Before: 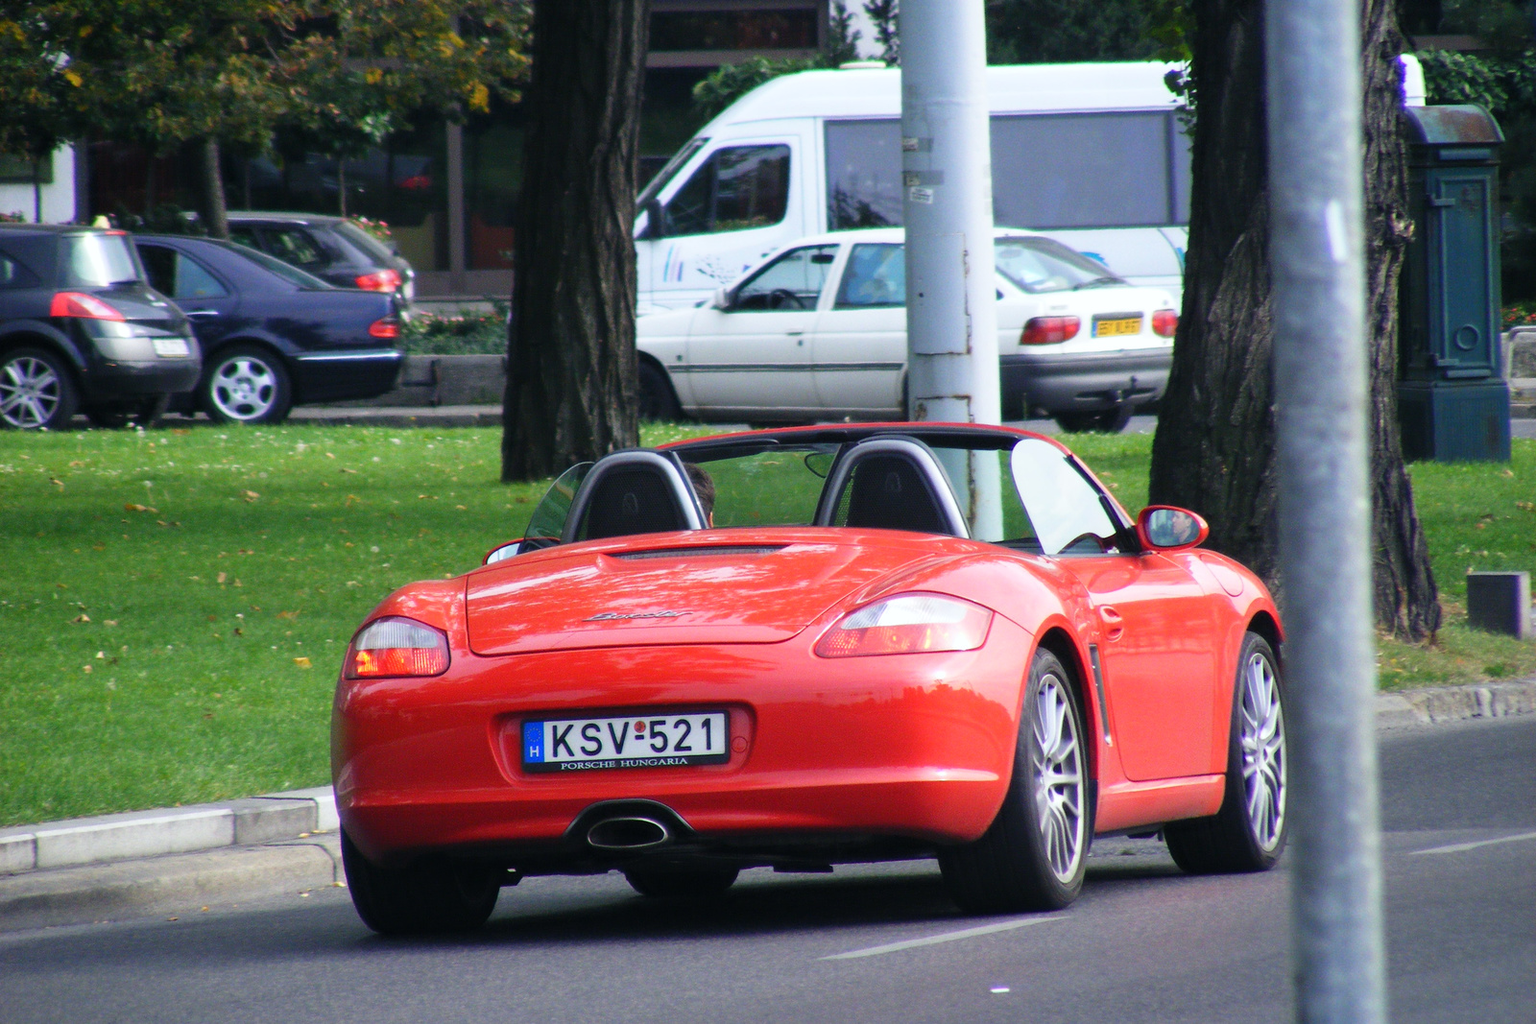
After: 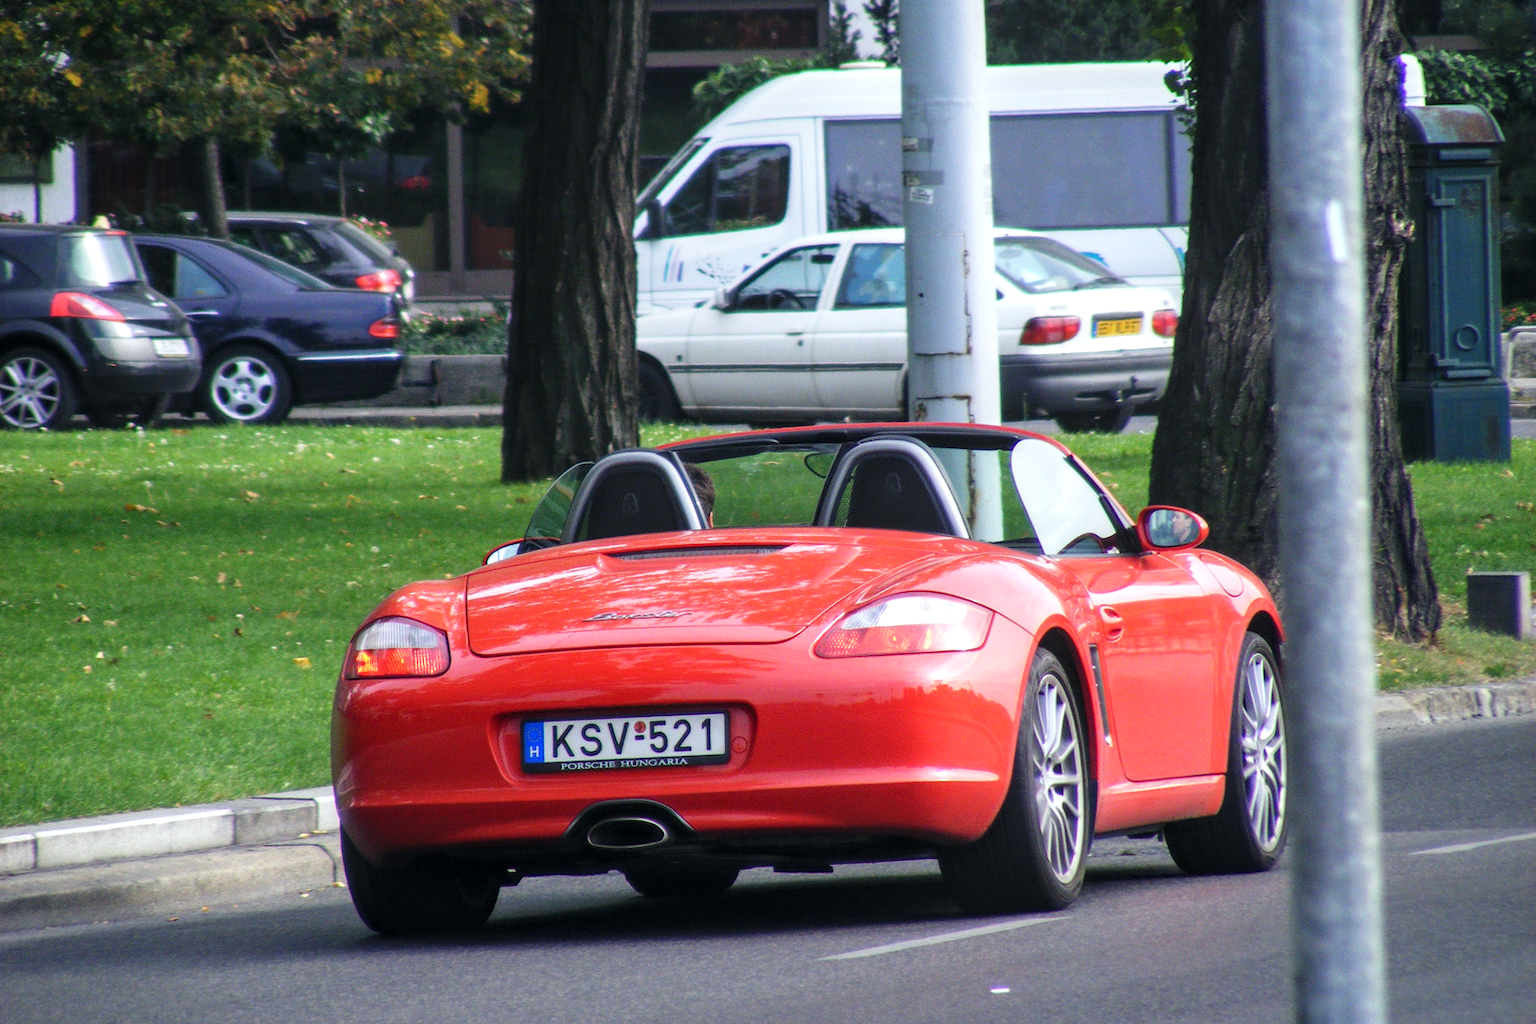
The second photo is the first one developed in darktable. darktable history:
exposure: black level correction -0.003, exposure 0.042 EV, compensate highlight preservation false
local contrast: detail 130%
